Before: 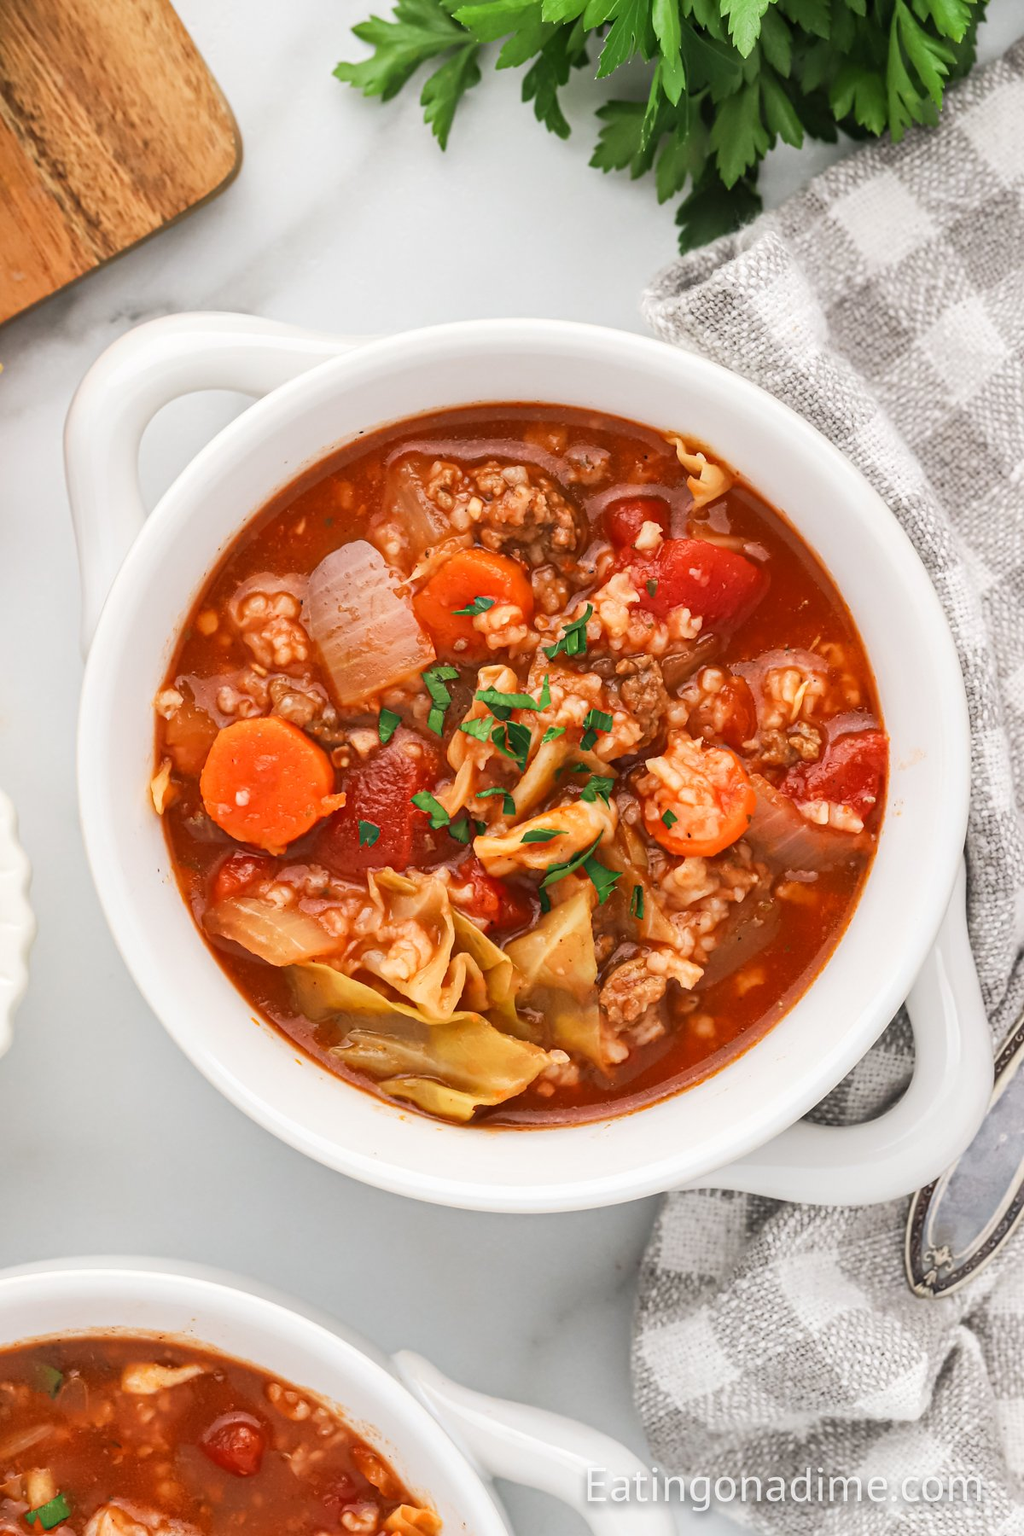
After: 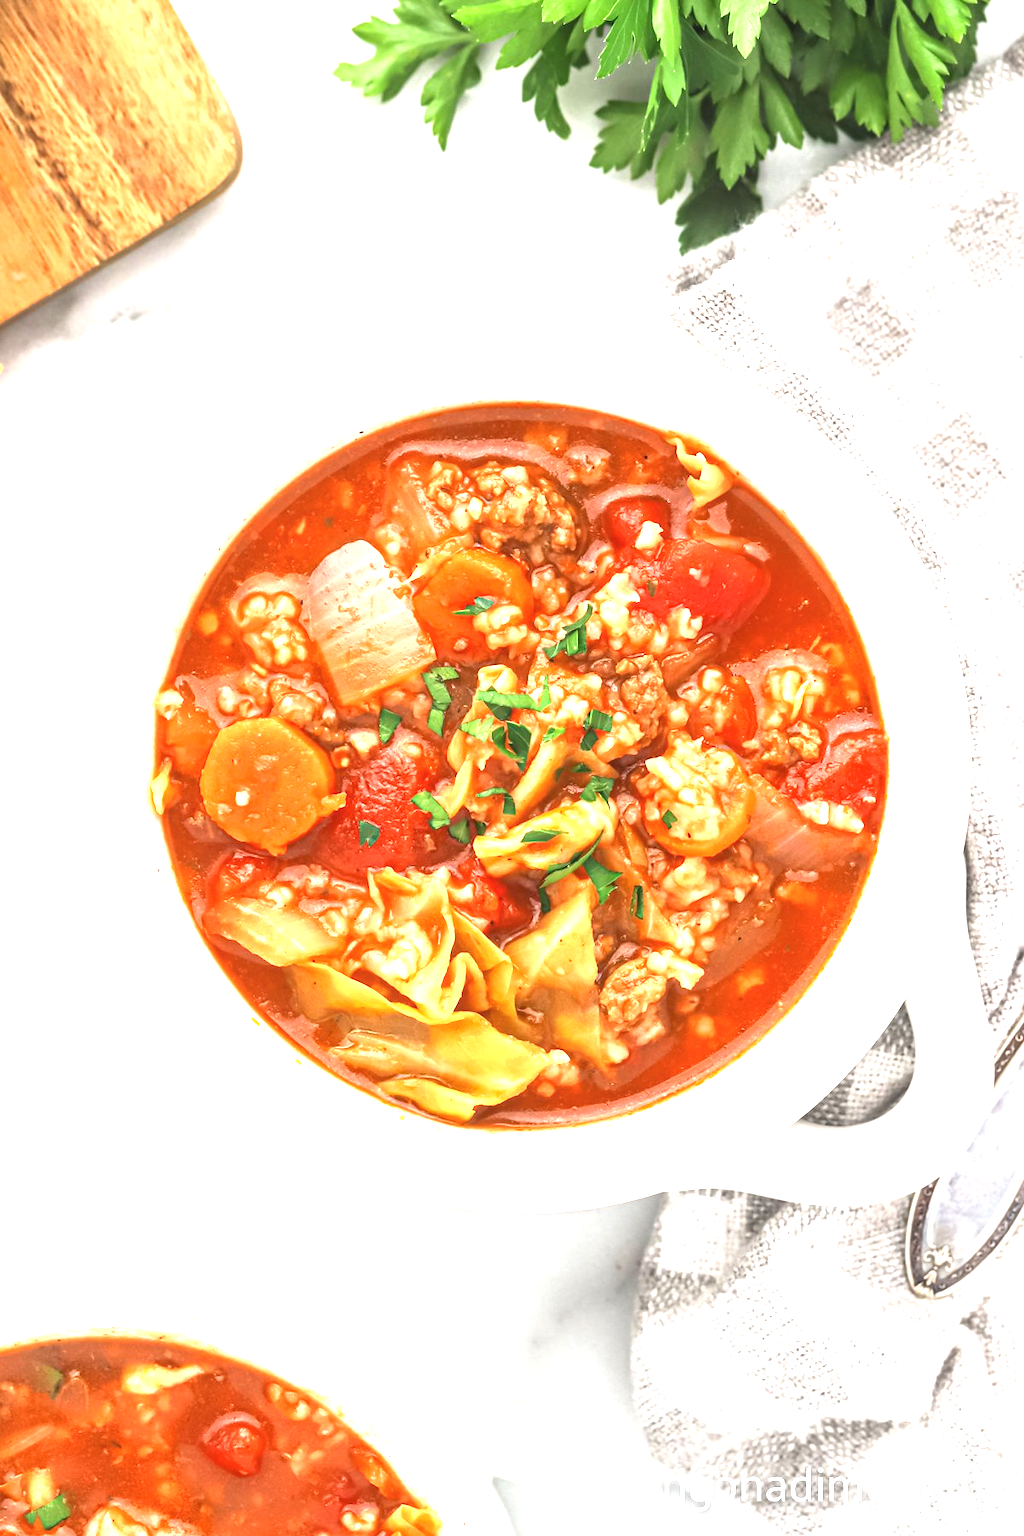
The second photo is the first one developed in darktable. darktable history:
exposure: black level correction 0, exposure 1.384 EV, compensate highlight preservation false
local contrast: detail 109%
